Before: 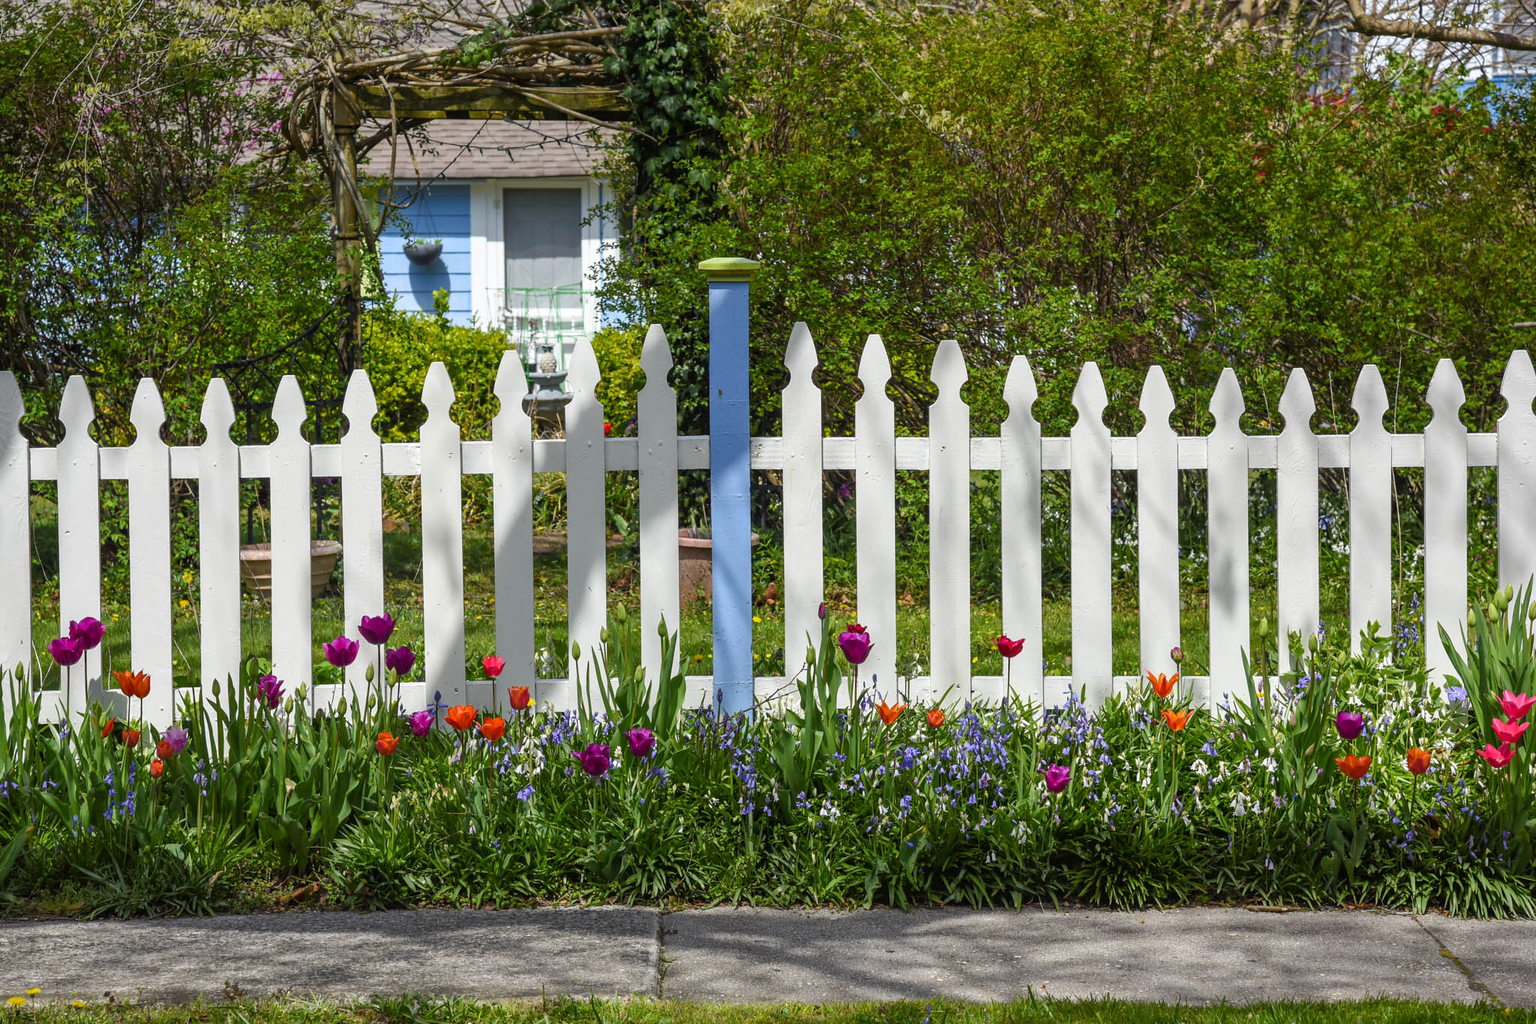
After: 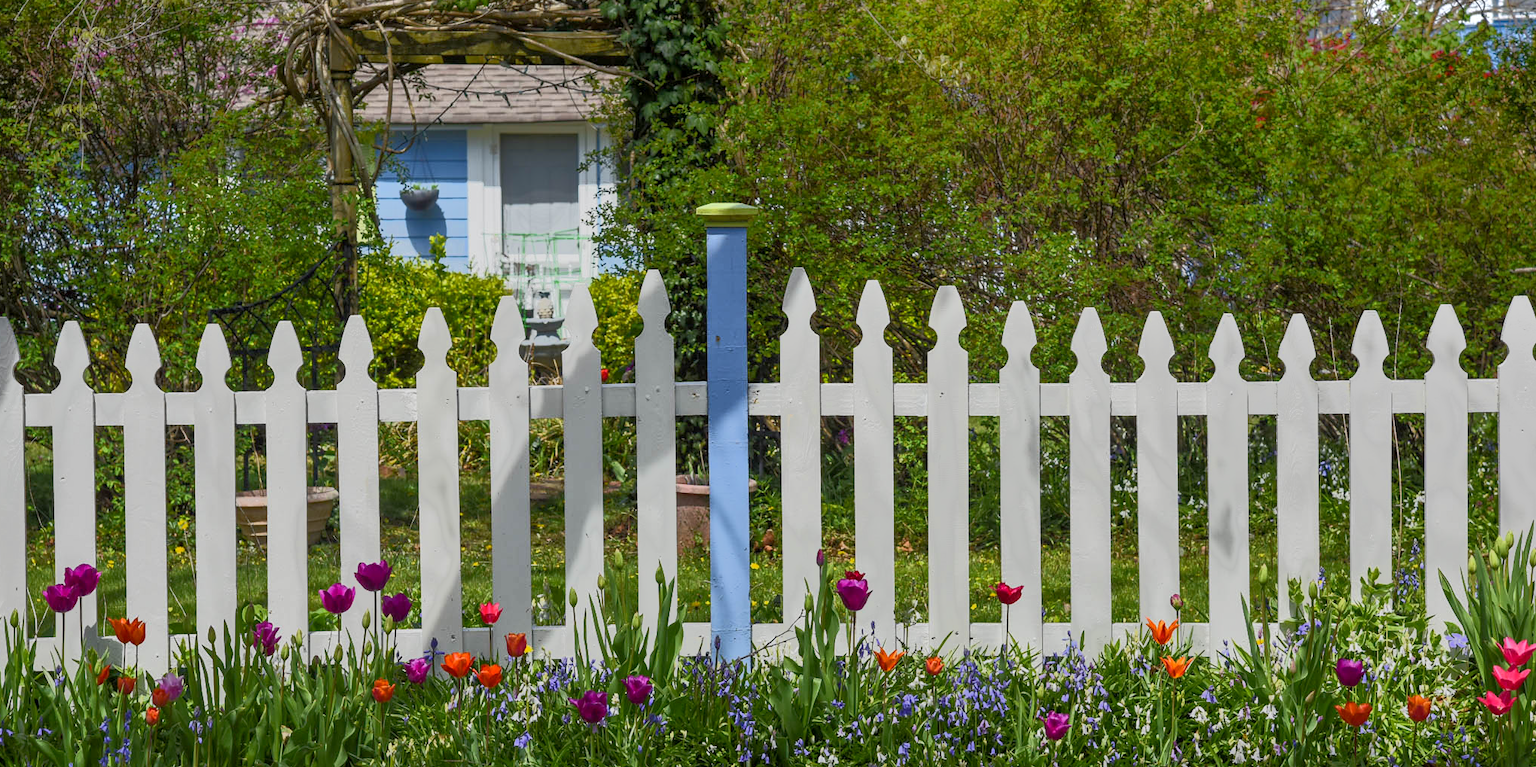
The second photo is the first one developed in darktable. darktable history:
exposure: black level correction 0.002, compensate highlight preservation false
crop: left 0.387%, top 5.469%, bottom 19.809%
tone equalizer: -7 EV -0.63 EV, -6 EV 1 EV, -5 EV -0.45 EV, -4 EV 0.43 EV, -3 EV 0.41 EV, -2 EV 0.15 EV, -1 EV -0.15 EV, +0 EV -0.39 EV, smoothing diameter 25%, edges refinement/feathering 10, preserve details guided filter
